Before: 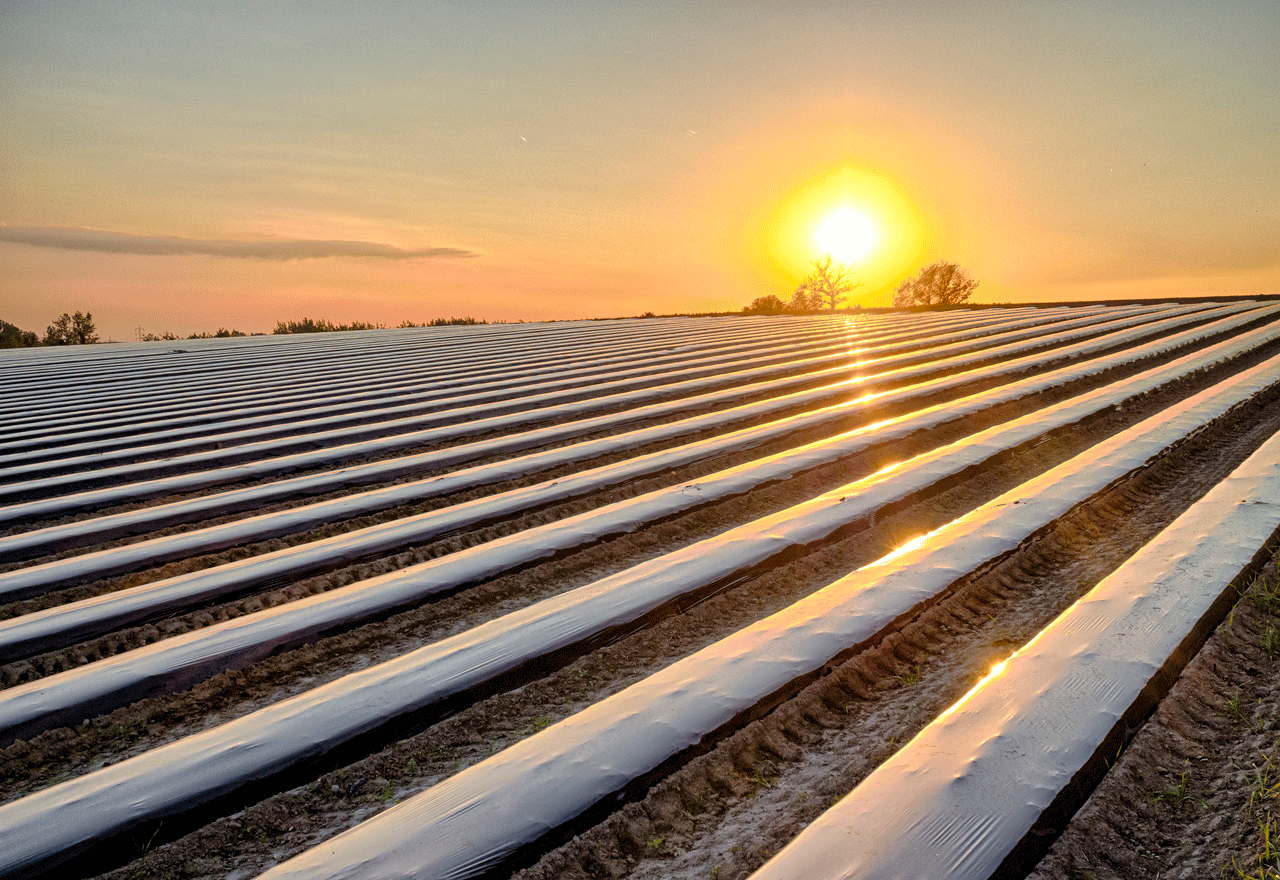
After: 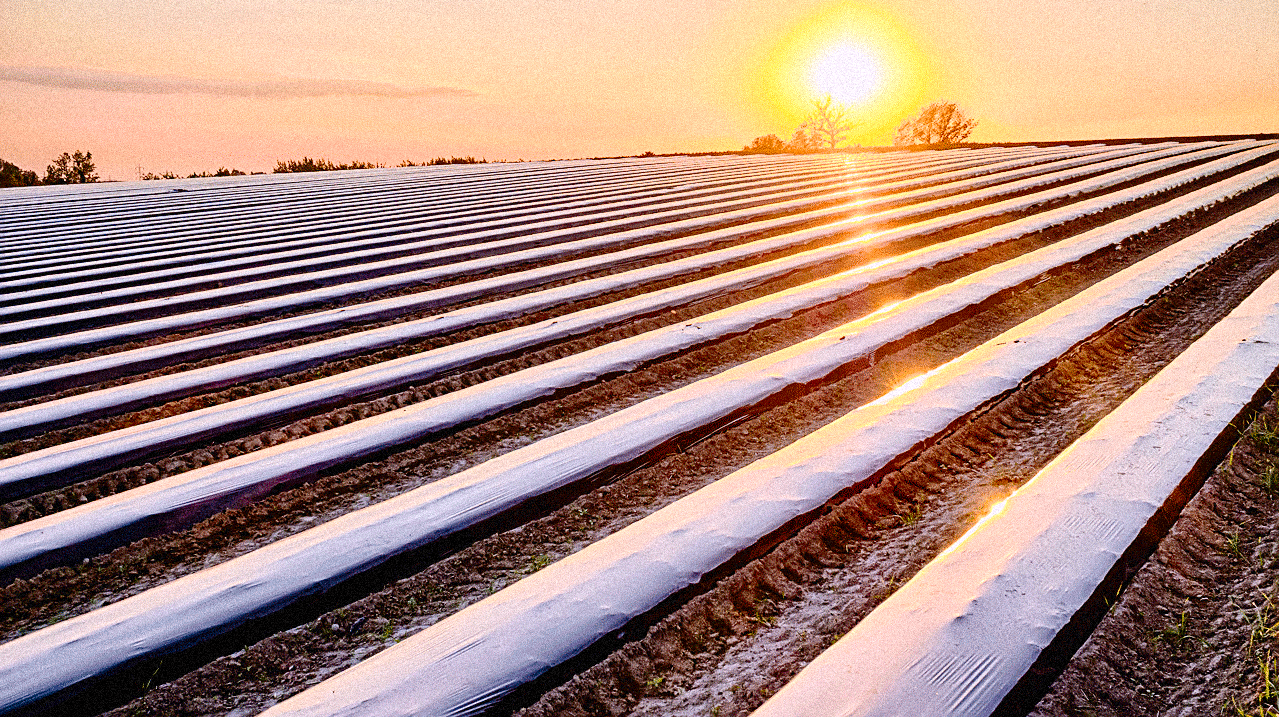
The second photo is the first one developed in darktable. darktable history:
crop and rotate: top 18.507%
contrast brightness saturation: contrast 0.28
sharpen: on, module defaults
grain: coarseness 9.38 ISO, strength 34.99%, mid-tones bias 0%
white balance: red 1.066, blue 1.119
filmic rgb: black relative exposure -7.65 EV, white relative exposure 4.56 EV, hardness 3.61, contrast 1.05
levels: levels [0, 0.397, 0.955]
